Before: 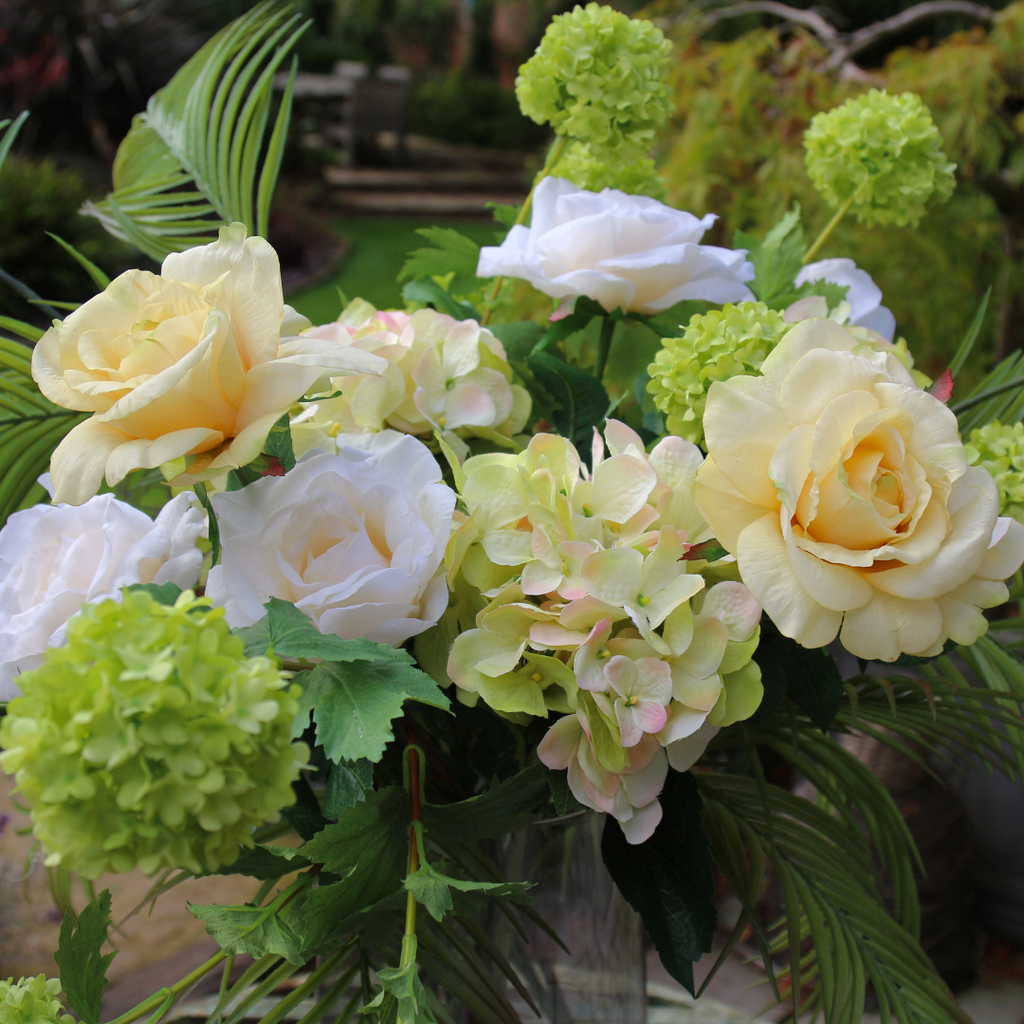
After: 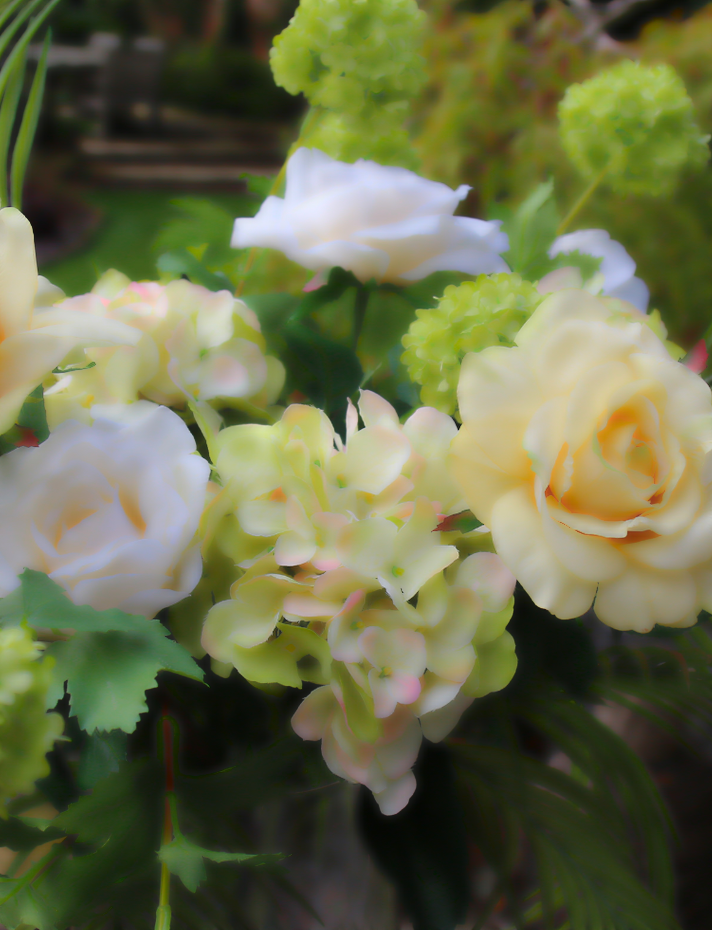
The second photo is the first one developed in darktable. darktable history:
lowpass: radius 4, soften with bilateral filter, unbound 0
crop and rotate: left 24.034%, top 2.838%, right 6.406%, bottom 6.299%
